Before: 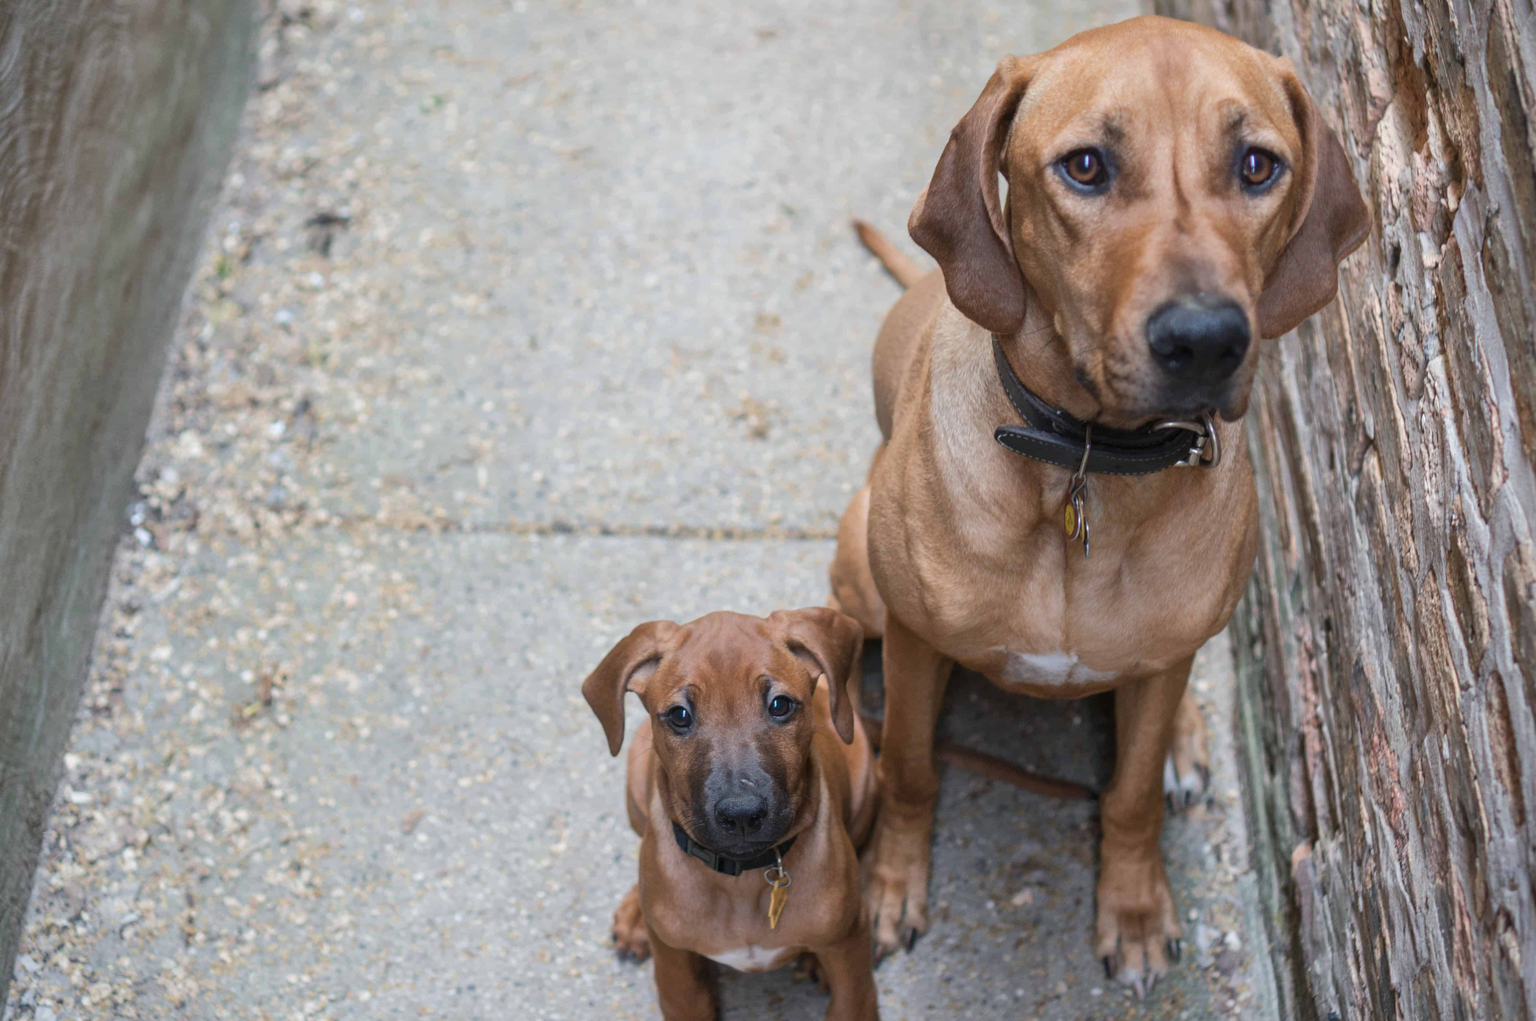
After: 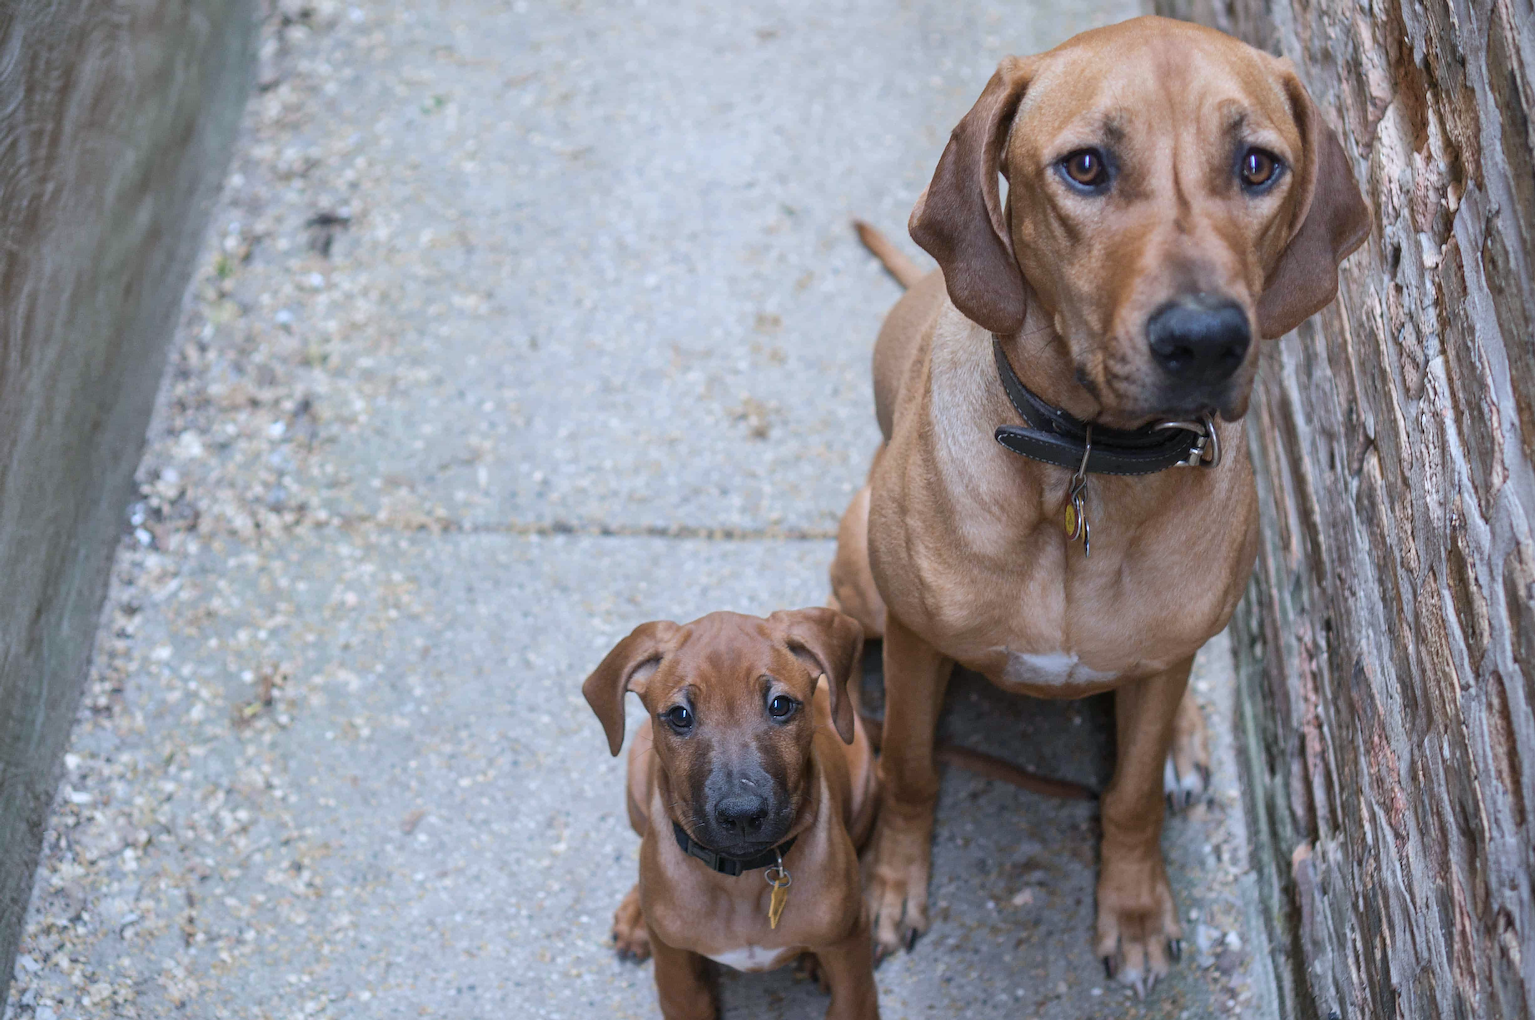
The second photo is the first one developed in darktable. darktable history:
white balance: red 0.954, blue 1.079
sharpen: radius 1.4, amount 1.25, threshold 0.7
